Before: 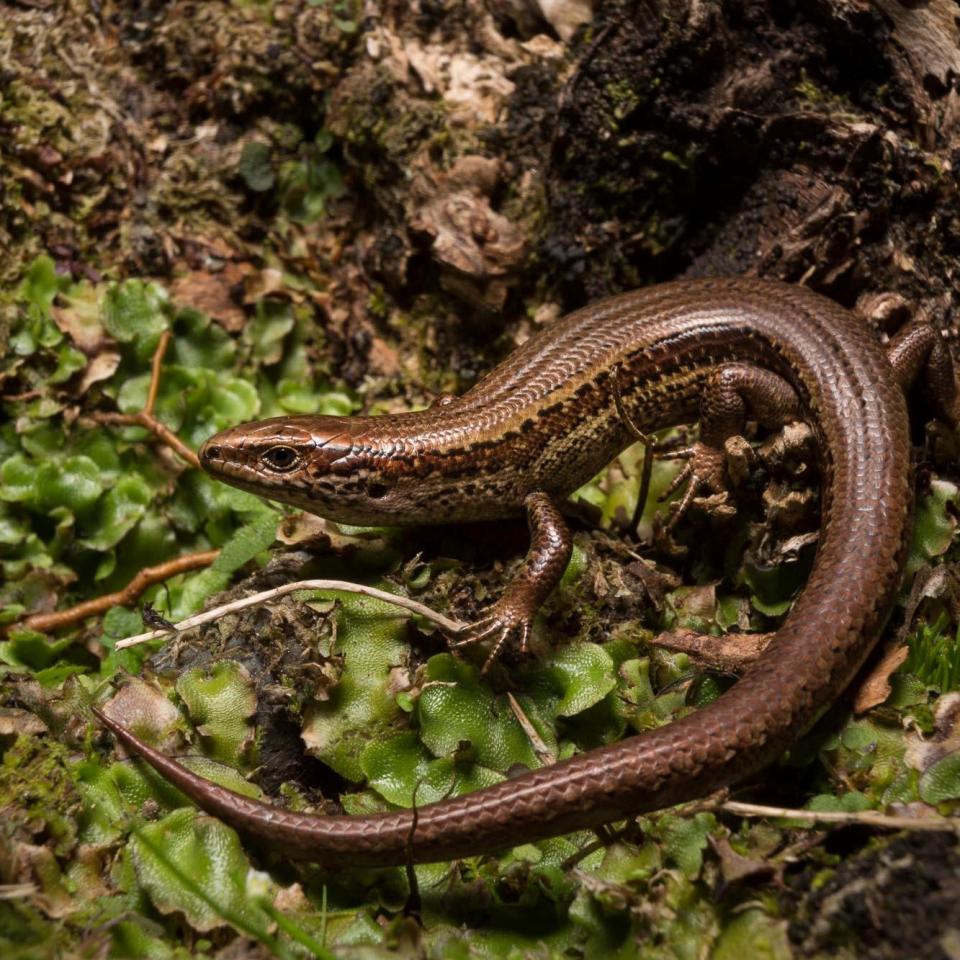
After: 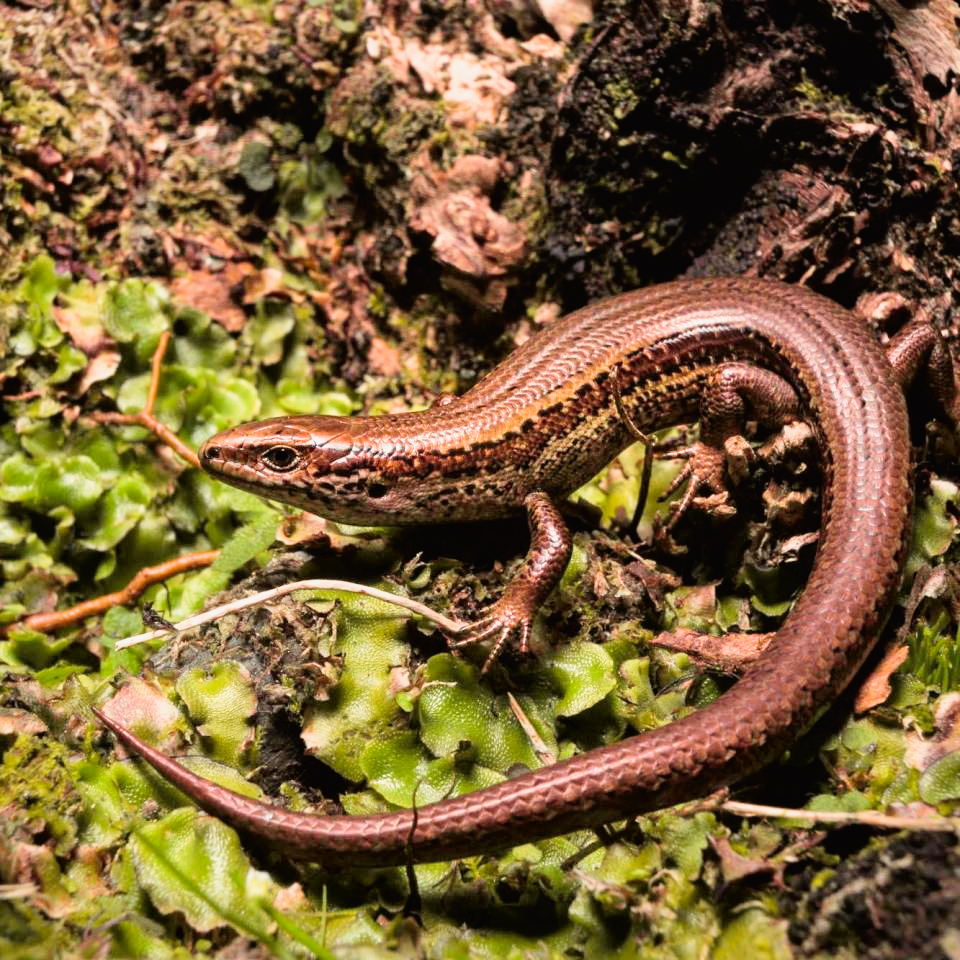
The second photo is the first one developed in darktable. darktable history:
exposure: black level correction 0, exposure 1.2 EV, compensate highlight preservation false
filmic rgb: middle gray luminance 9.37%, black relative exposure -10.7 EV, white relative exposure 3.44 EV, target black luminance 0%, hardness 5.95, latitude 59.57%, contrast 1.09, highlights saturation mix 5.07%, shadows ↔ highlights balance 29.39%, contrast in shadows safe
tone curve: curves: ch0 [(0, 0.013) (0.036, 0.035) (0.274, 0.288) (0.504, 0.536) (0.844, 0.84) (1, 0.97)]; ch1 [(0, 0) (0.389, 0.403) (0.462, 0.48) (0.499, 0.5) (0.524, 0.529) (0.567, 0.603) (0.626, 0.651) (0.749, 0.781) (1, 1)]; ch2 [(0, 0) (0.464, 0.478) (0.5, 0.501) (0.533, 0.539) (0.599, 0.6) (0.704, 0.732) (1, 1)], color space Lab, independent channels, preserve colors none
